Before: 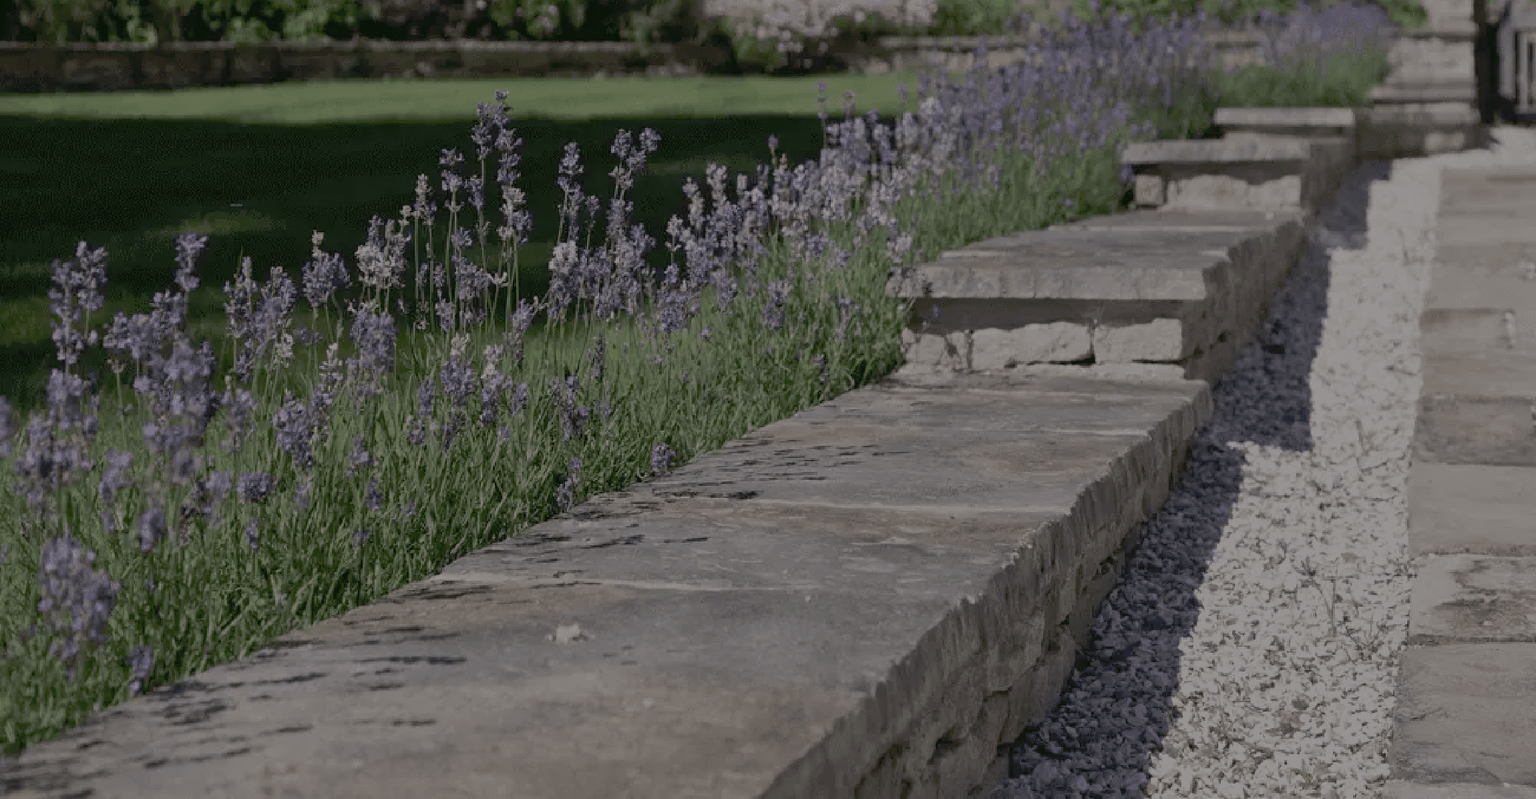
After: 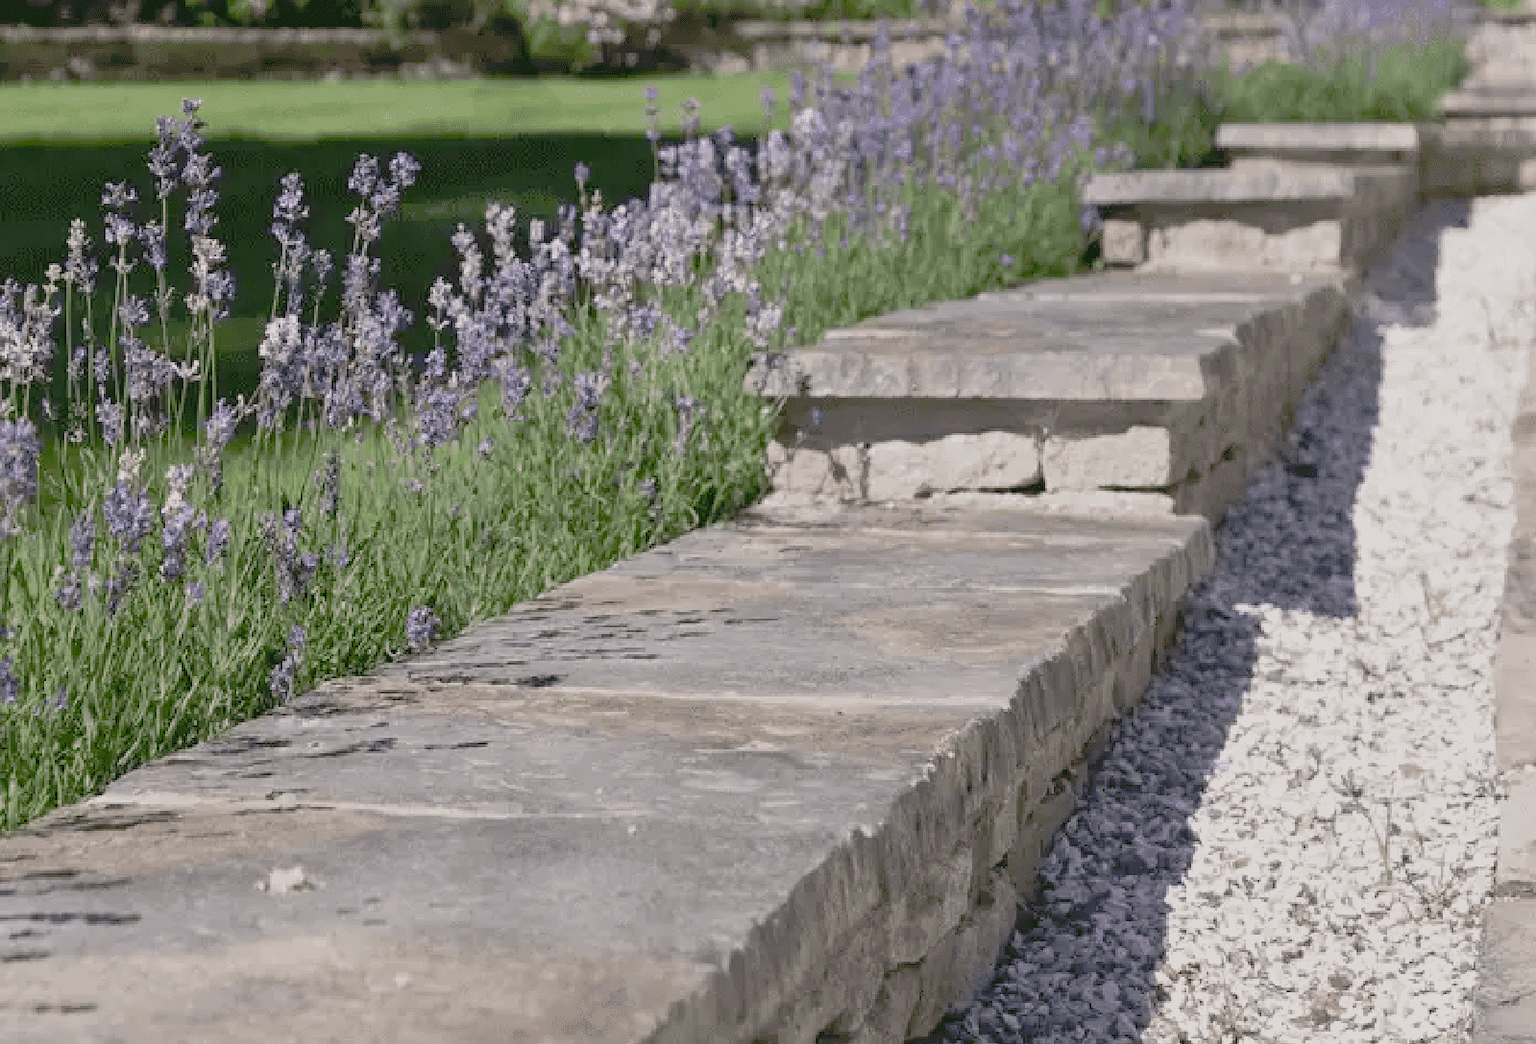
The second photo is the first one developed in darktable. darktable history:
crop and rotate: left 24.034%, top 2.838%, right 6.406%, bottom 6.299%
tone equalizer: on, module defaults
color balance: output saturation 120%
shadows and highlights: shadows 62.66, white point adjustment 0.37, highlights -34.44, compress 83.82%
exposure: black level correction 0, exposure 1.2 EV, compensate highlight preservation false
